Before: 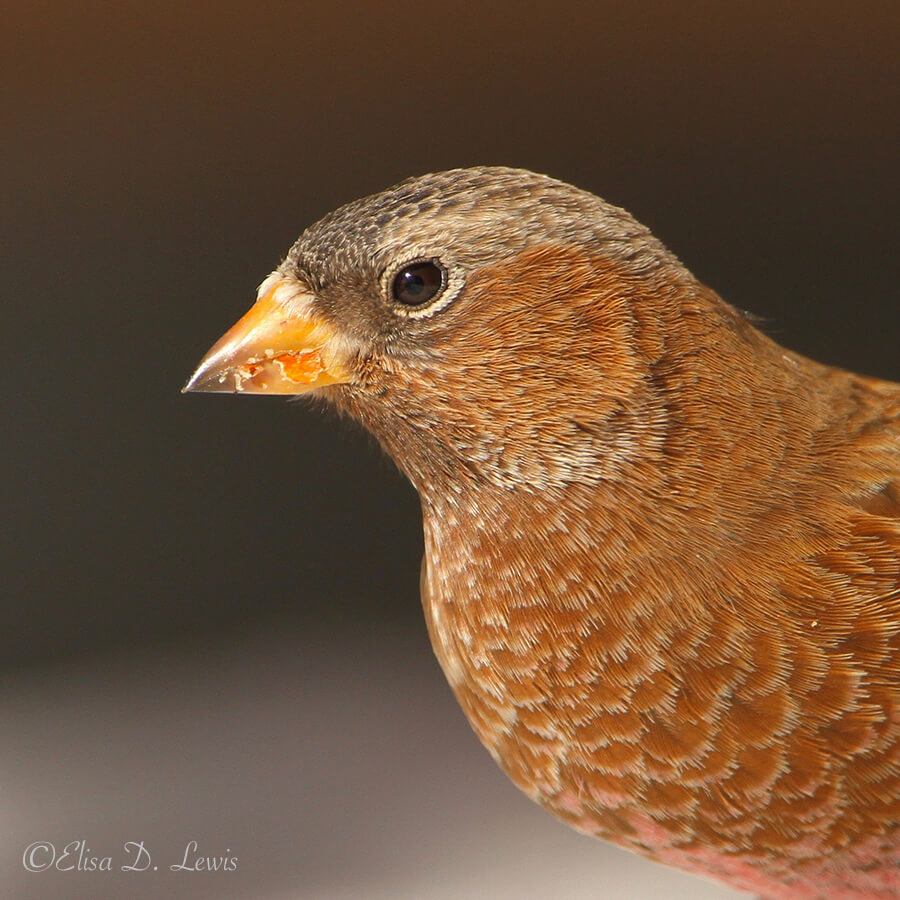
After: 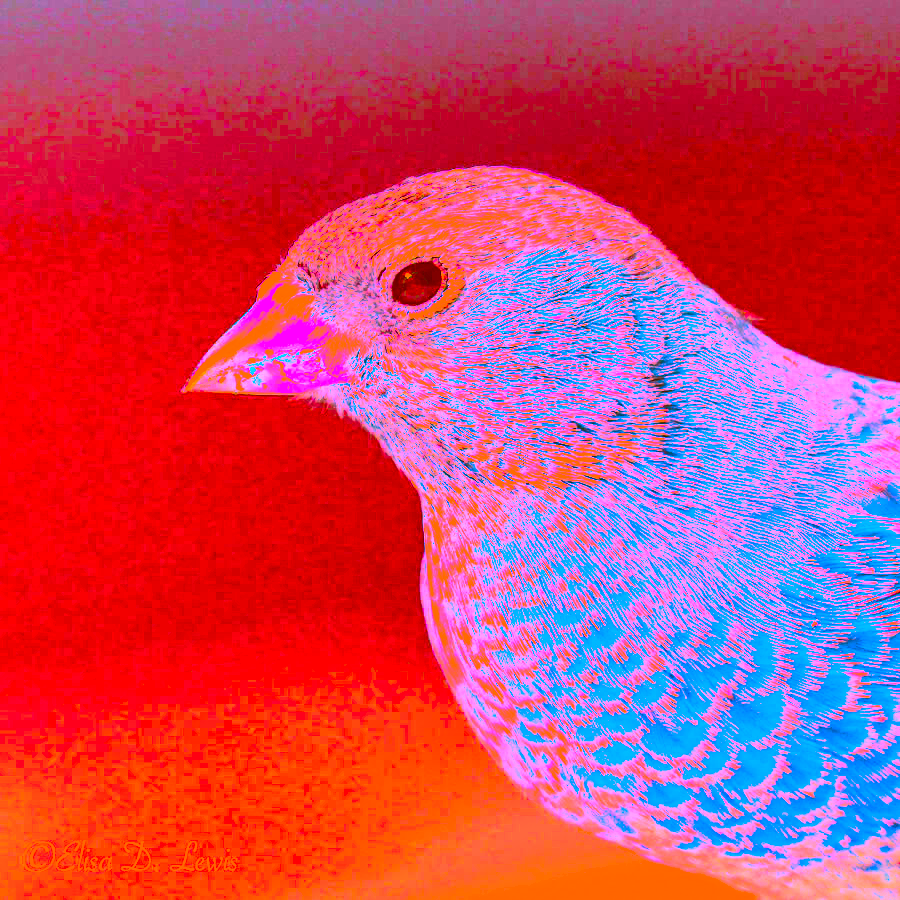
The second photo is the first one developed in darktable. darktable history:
base curve: curves: ch0 [(0, 0) (0.007, 0.004) (0.027, 0.03) (0.046, 0.07) (0.207, 0.54) (0.442, 0.872) (0.673, 0.972) (1, 1)], preserve colors none
shadows and highlights: white point adjustment 1, soften with gaussian
exposure: exposure 0.74 EV, compensate highlight preservation false
color correction: highlights a* -39.68, highlights b* -40, shadows a* -40, shadows b* -40, saturation -3
